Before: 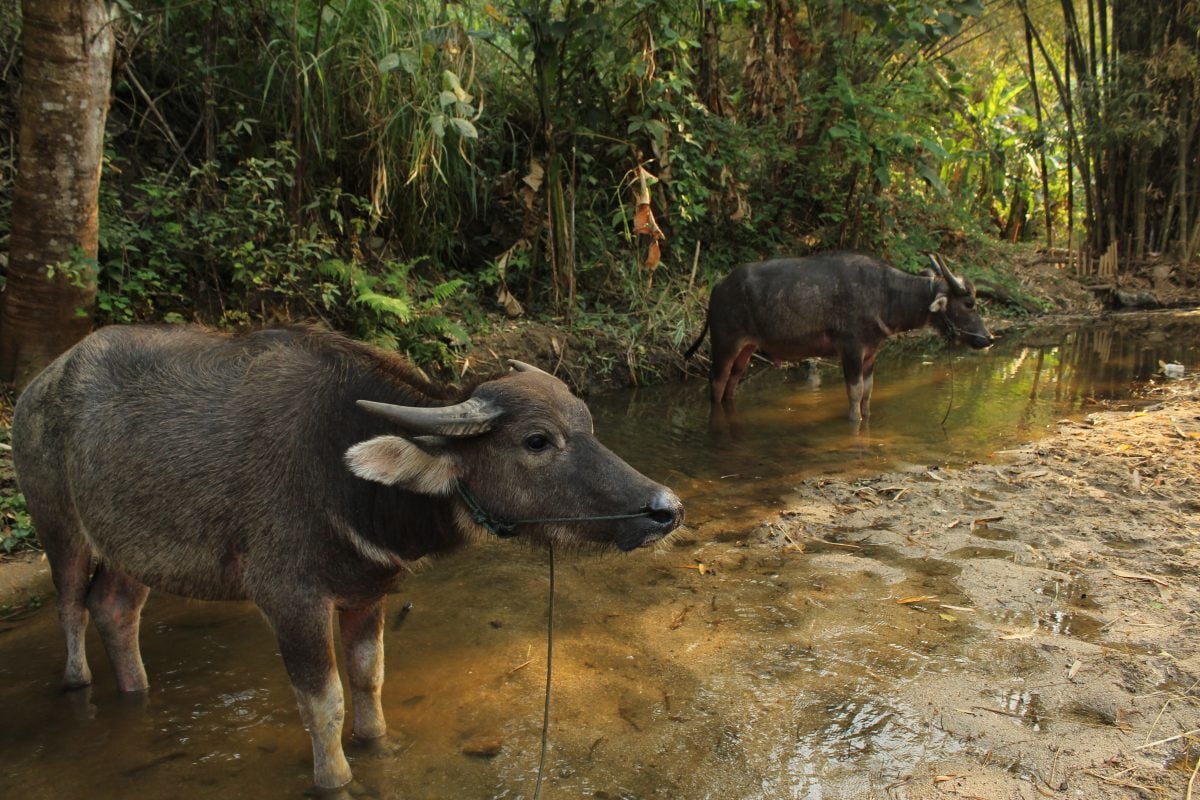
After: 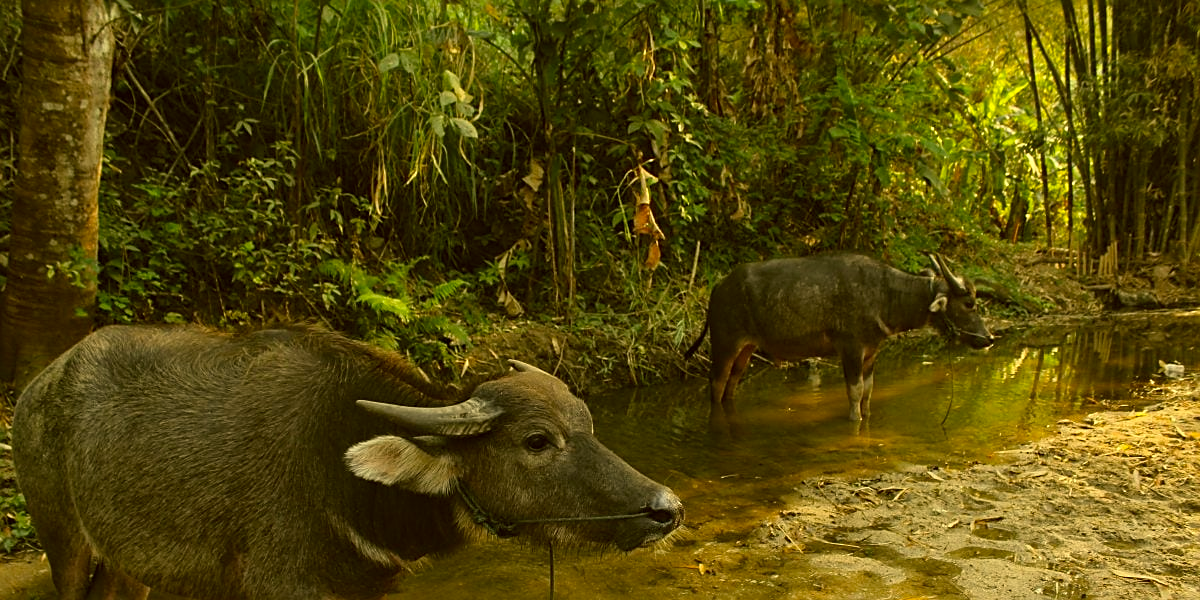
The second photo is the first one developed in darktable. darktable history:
sharpen: on, module defaults
crop: bottom 24.983%
color correction: highlights a* 0.083, highlights b* 28.77, shadows a* -0.283, shadows b* 21.4
